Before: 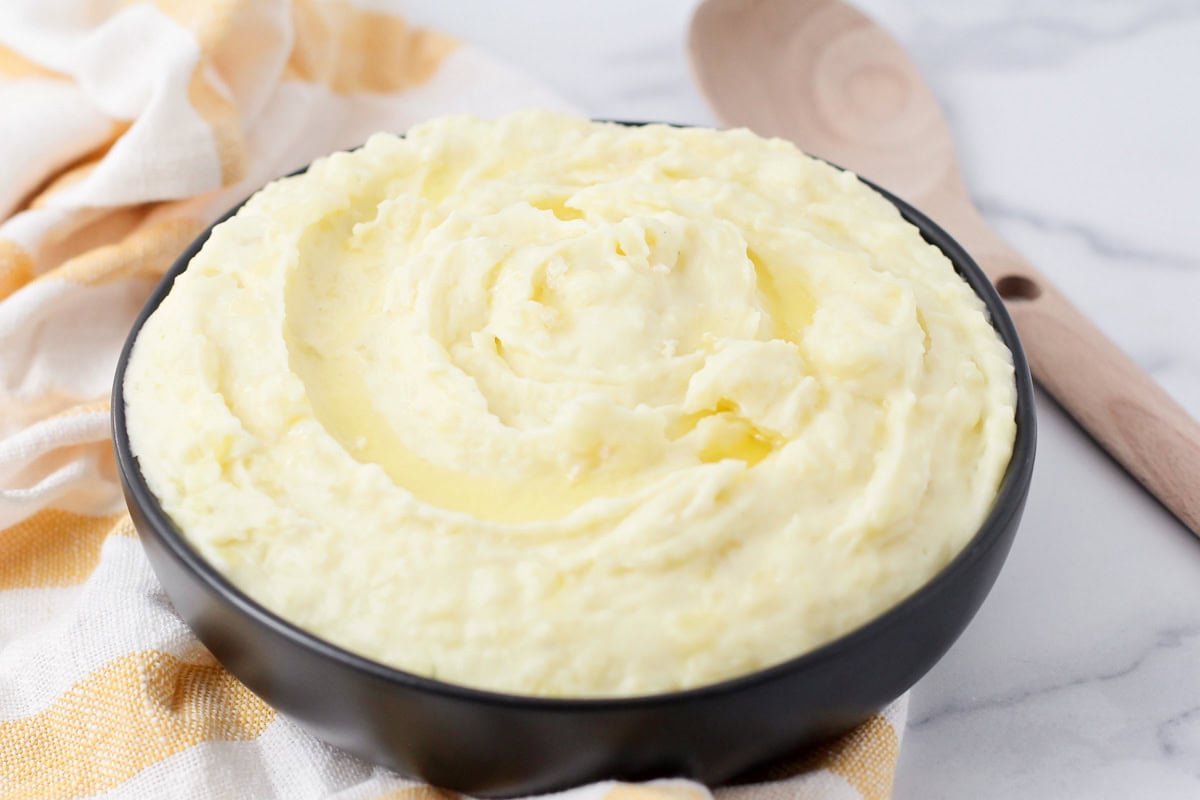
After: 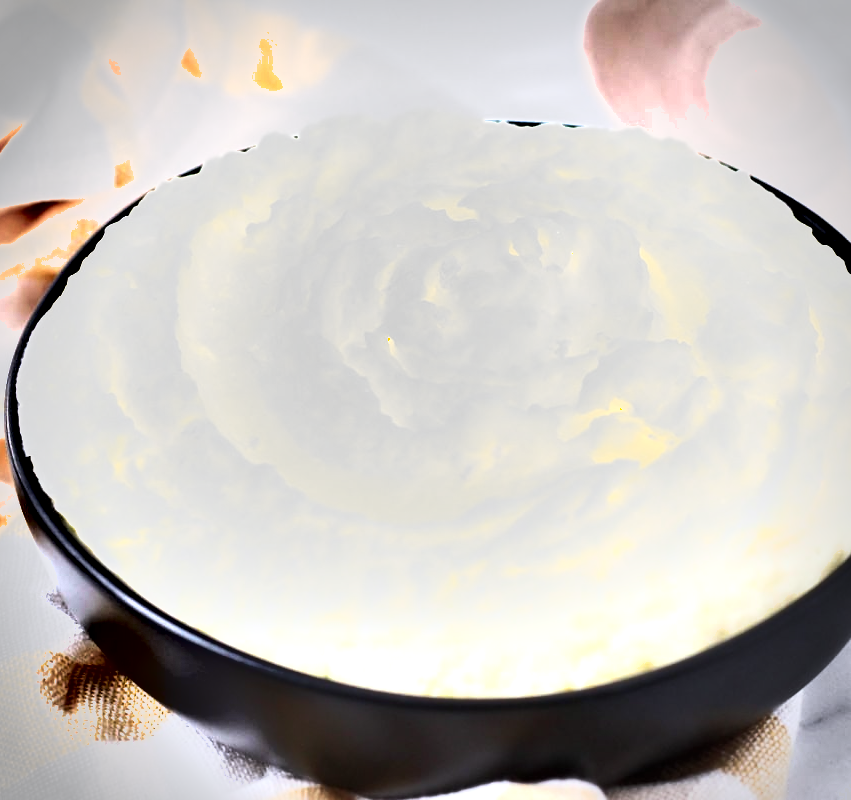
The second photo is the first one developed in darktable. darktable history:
exposure: black level correction 0, exposure 0.7 EV, compensate exposure bias true, compensate highlight preservation false
vignetting: automatic ratio true
color correction: highlights b* -0.035, saturation 0.815
color balance rgb: linear chroma grading › global chroma 9.936%, perceptual saturation grading › global saturation 0.034%, perceptual brilliance grading › highlights 14.208%, perceptual brilliance grading › shadows -18.655%
crop and rotate: left 8.951%, right 20.109%
contrast brightness saturation: brightness 0.091, saturation 0.192
color calibration: gray › normalize channels true, illuminant as shot in camera, x 0.358, y 0.373, temperature 4628.91 K, gamut compression 0.019
shadows and highlights: shadows 59.8, soften with gaussian
